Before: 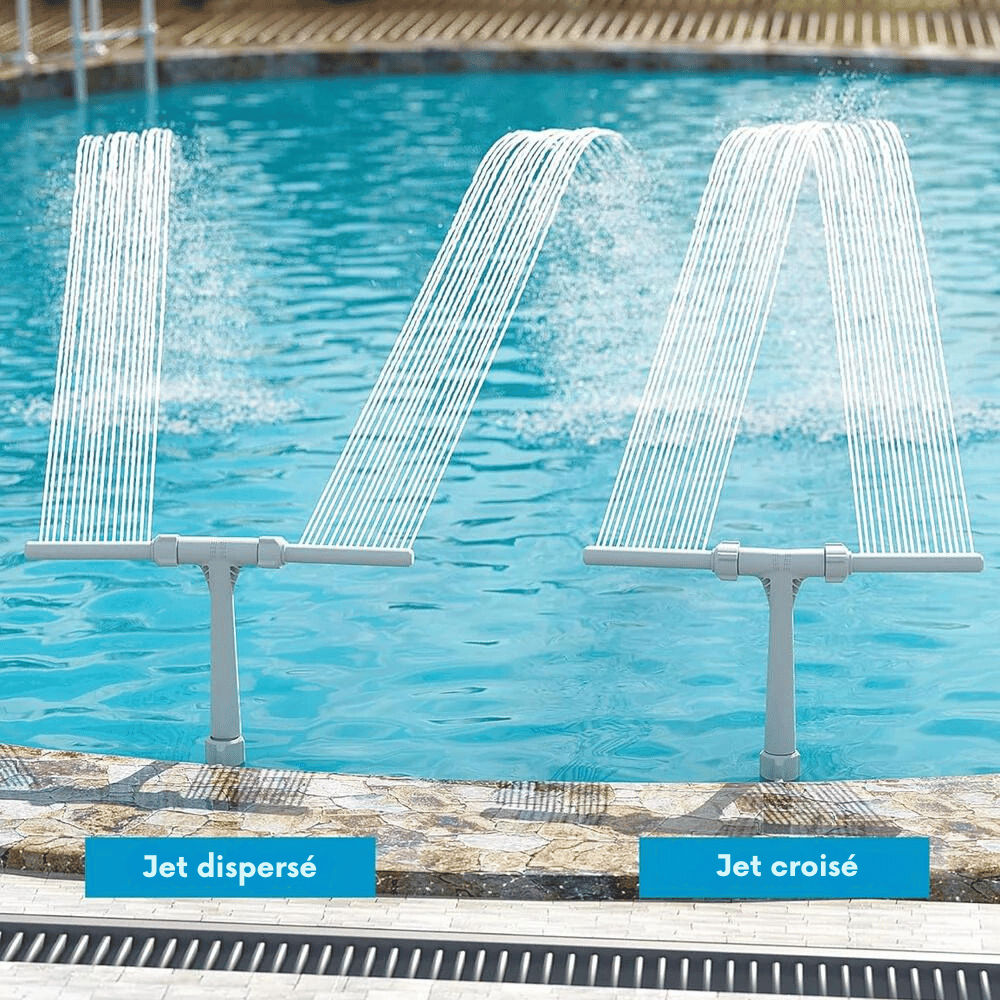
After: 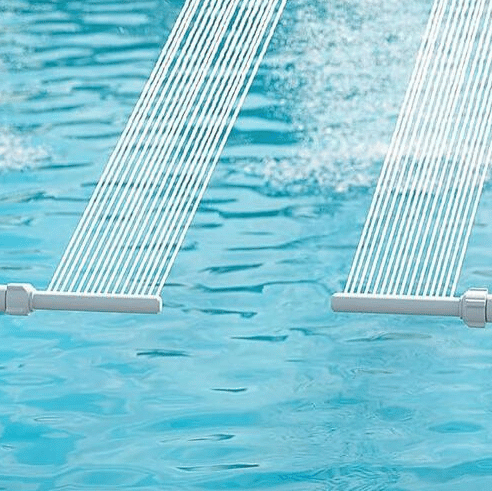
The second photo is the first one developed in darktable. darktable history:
crop: left 25.286%, top 25.34%, right 25.432%, bottom 25.503%
